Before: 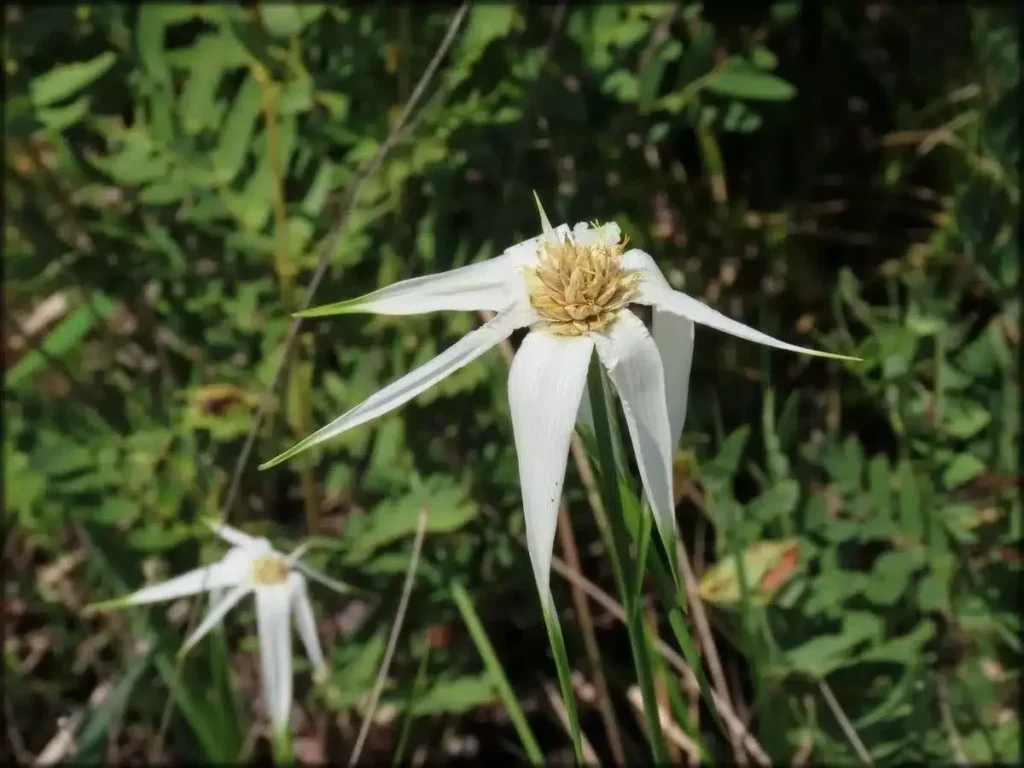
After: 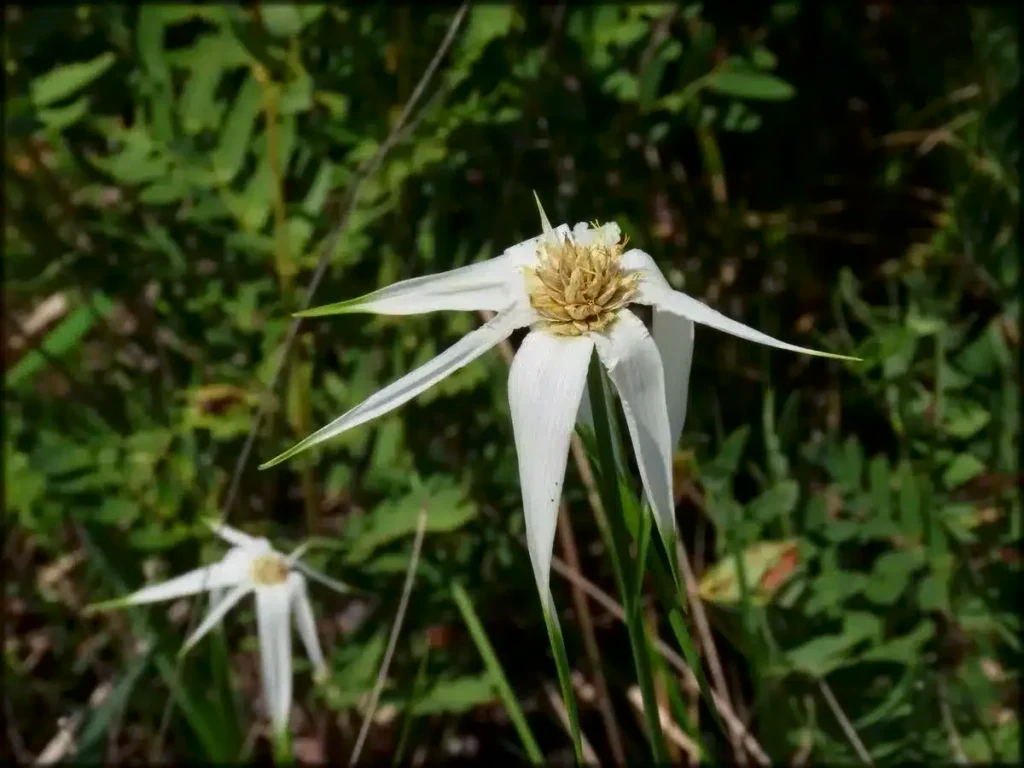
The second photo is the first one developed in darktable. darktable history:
contrast brightness saturation: contrast 0.068, brightness -0.132, saturation 0.06
